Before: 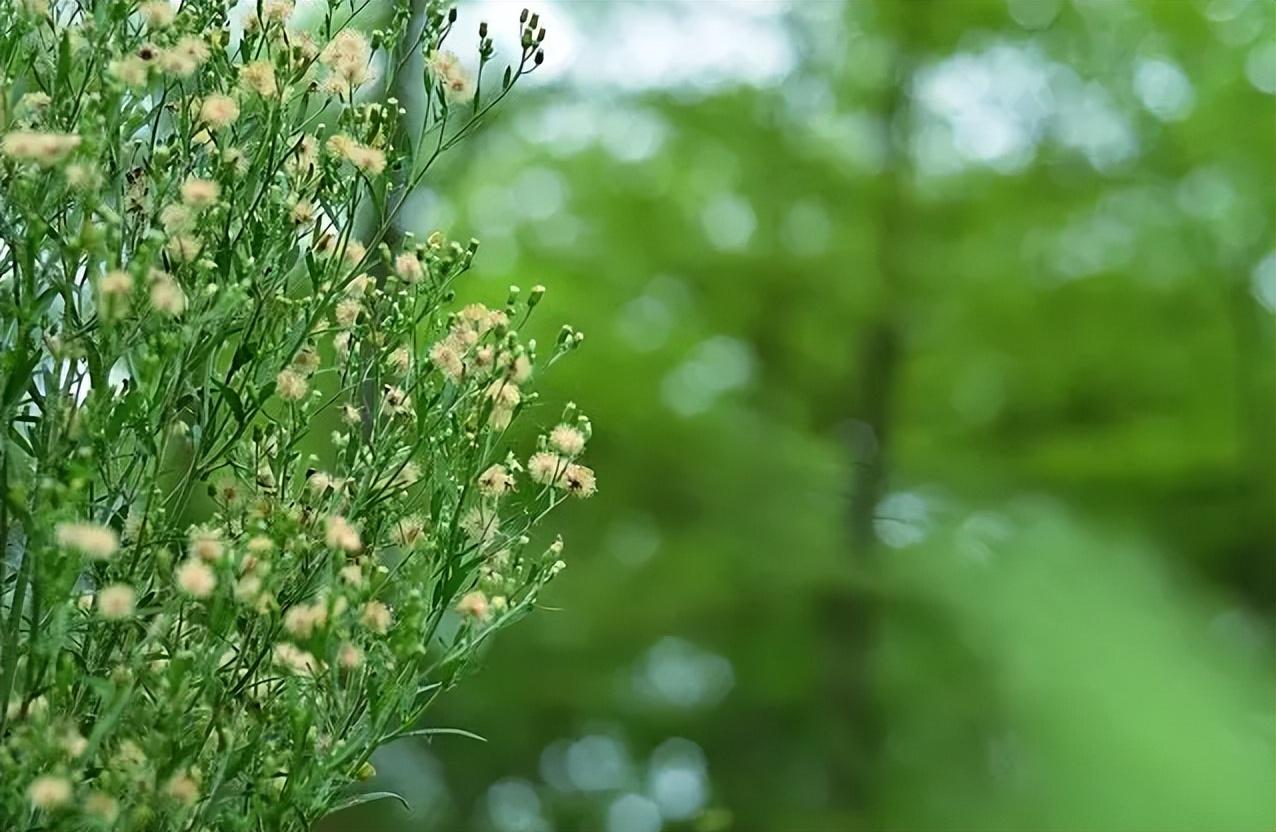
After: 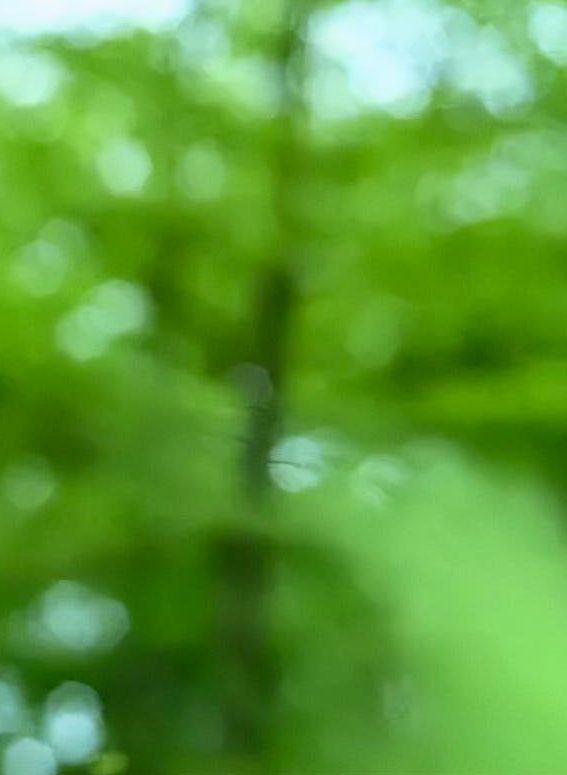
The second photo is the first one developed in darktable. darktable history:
tone curve: curves: ch0 [(0, 0.023) (0.113, 0.084) (0.285, 0.301) (0.673, 0.796) (0.845, 0.932) (0.994, 0.971)]; ch1 [(0, 0) (0.456, 0.437) (0.498, 0.5) (0.57, 0.559) (0.631, 0.639) (1, 1)]; ch2 [(0, 0) (0.417, 0.44) (0.46, 0.453) (0.502, 0.507) (0.55, 0.57) (0.67, 0.712) (1, 1)], color space Lab, independent channels, preserve colors none
crop: left 47.455%, top 6.755%, right 8.095%
